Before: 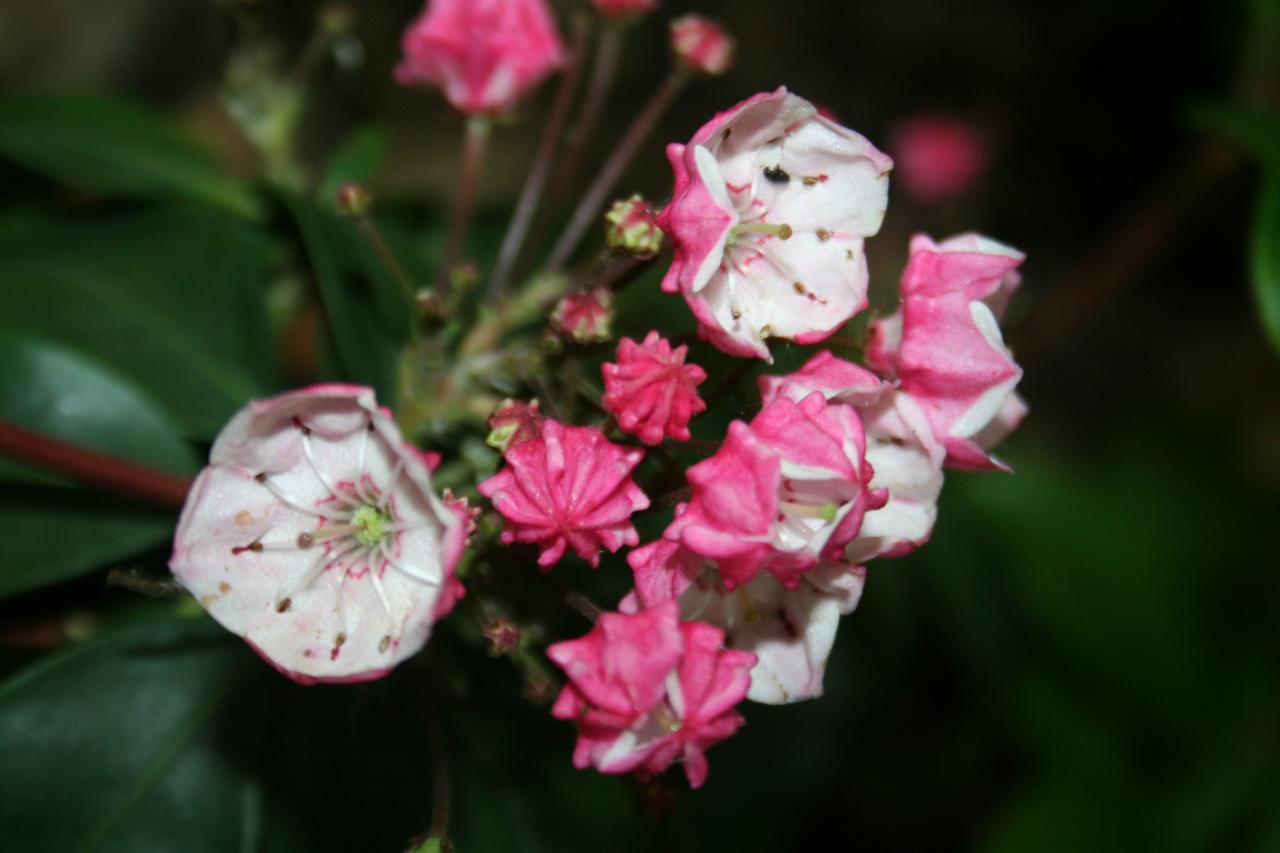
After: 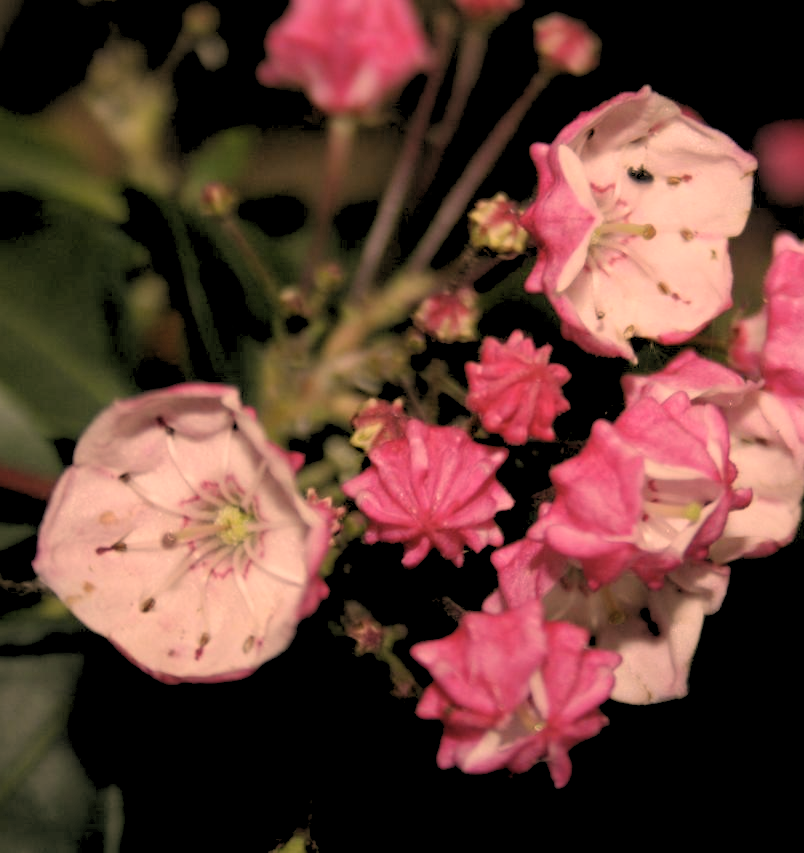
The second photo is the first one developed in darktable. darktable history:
crop: left 10.644%, right 26.528%
color correction: highlights a* 40, highlights b* 40, saturation 0.69
rgb levels: preserve colors sum RGB, levels [[0.038, 0.433, 0.934], [0, 0.5, 1], [0, 0.5, 1]]
